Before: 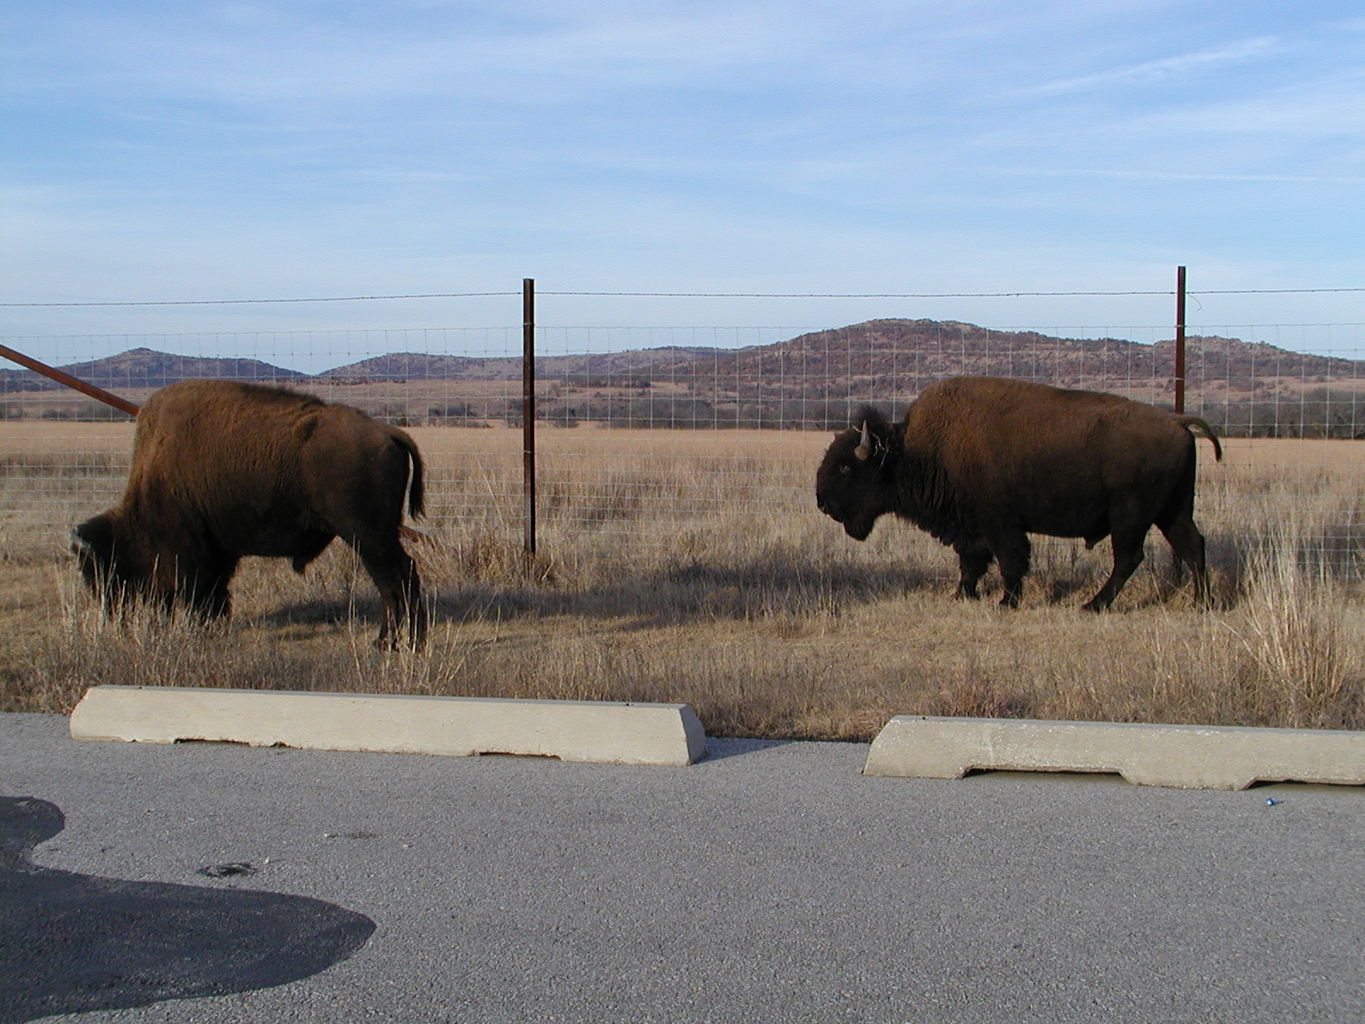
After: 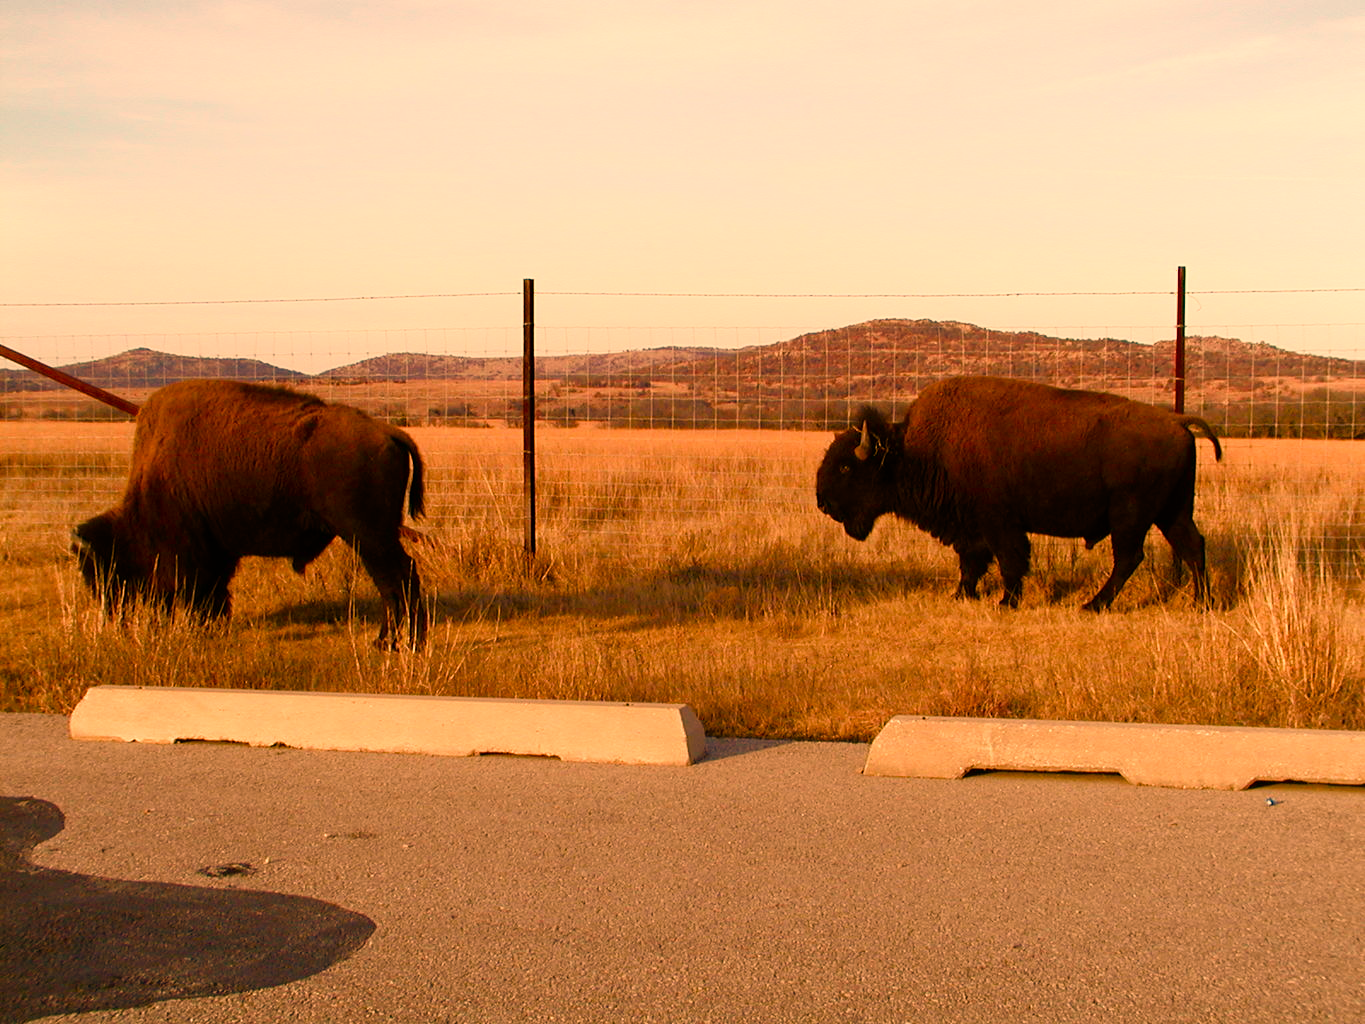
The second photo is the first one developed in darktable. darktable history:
shadows and highlights: shadows -62.32, white point adjustment -5.22, highlights 61.59
white balance: red 1.467, blue 0.684
color balance rgb: perceptual saturation grading › global saturation 35%, perceptual saturation grading › highlights -30%, perceptual saturation grading › shadows 35%, perceptual brilliance grading › global brilliance 3%, perceptual brilliance grading › highlights -3%, perceptual brilliance grading › shadows 3%
